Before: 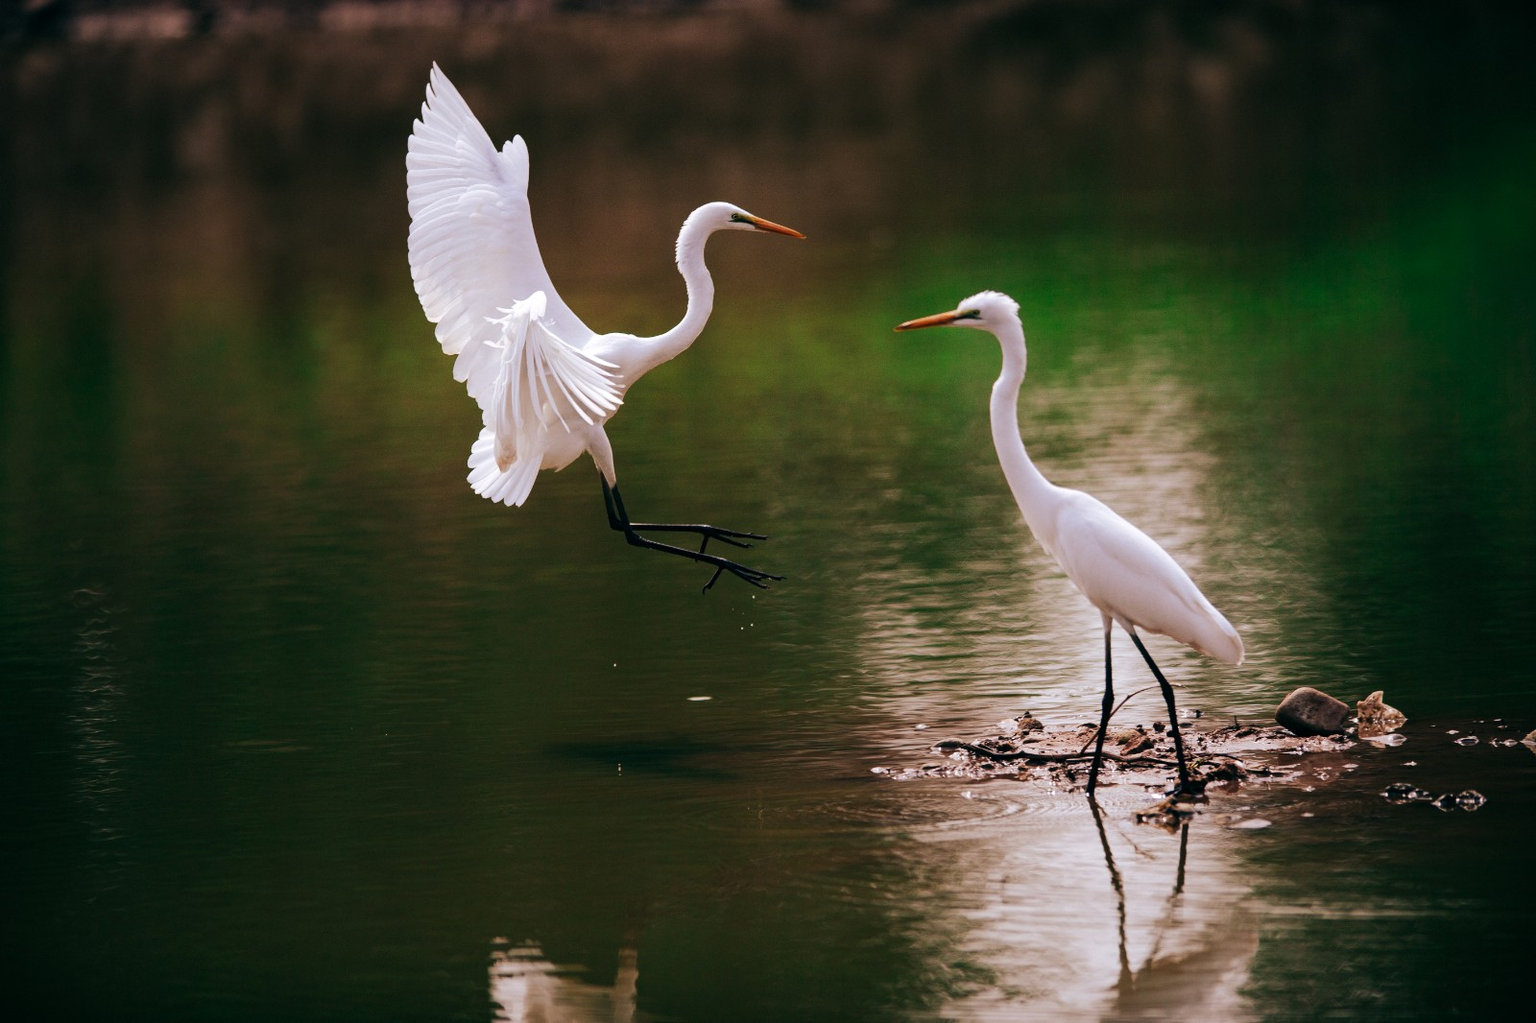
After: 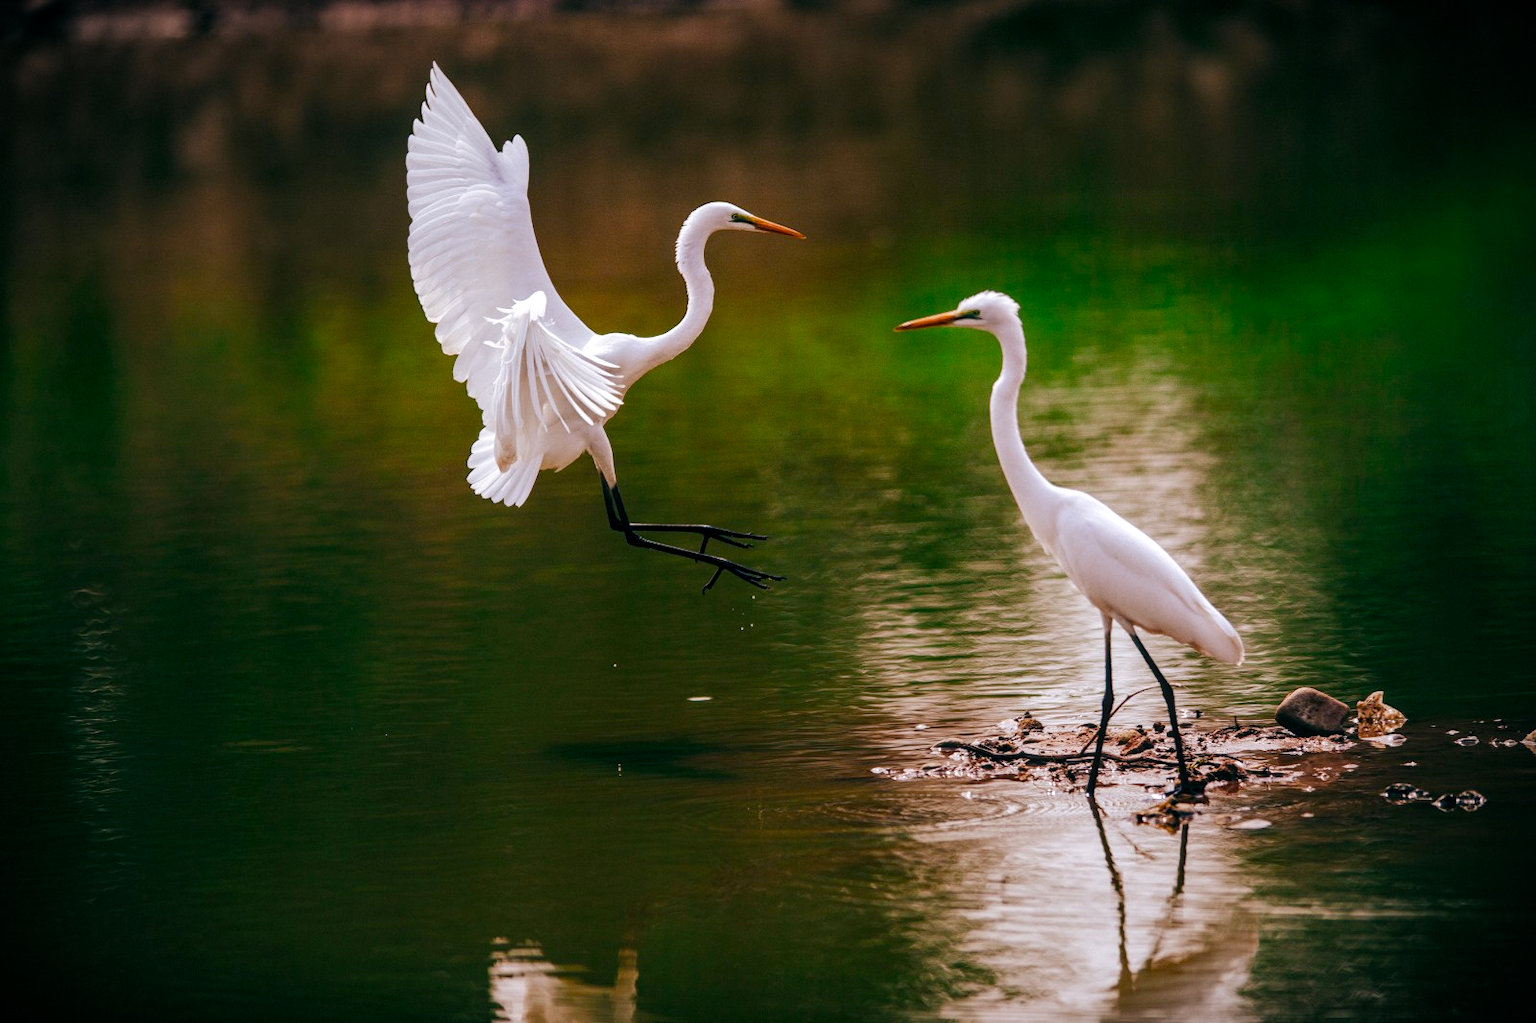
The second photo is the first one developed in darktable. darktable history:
vignetting: fall-off start 100.13%, brightness -0.821, width/height ratio 1.306, unbound false
color balance rgb: shadows lift › chroma 1.028%, shadows lift › hue 214.64°, perceptual saturation grading › global saturation 26.56%, perceptual saturation grading › highlights -28.004%, perceptual saturation grading › mid-tones 15.705%, perceptual saturation grading › shadows 33.955%
local contrast: on, module defaults
